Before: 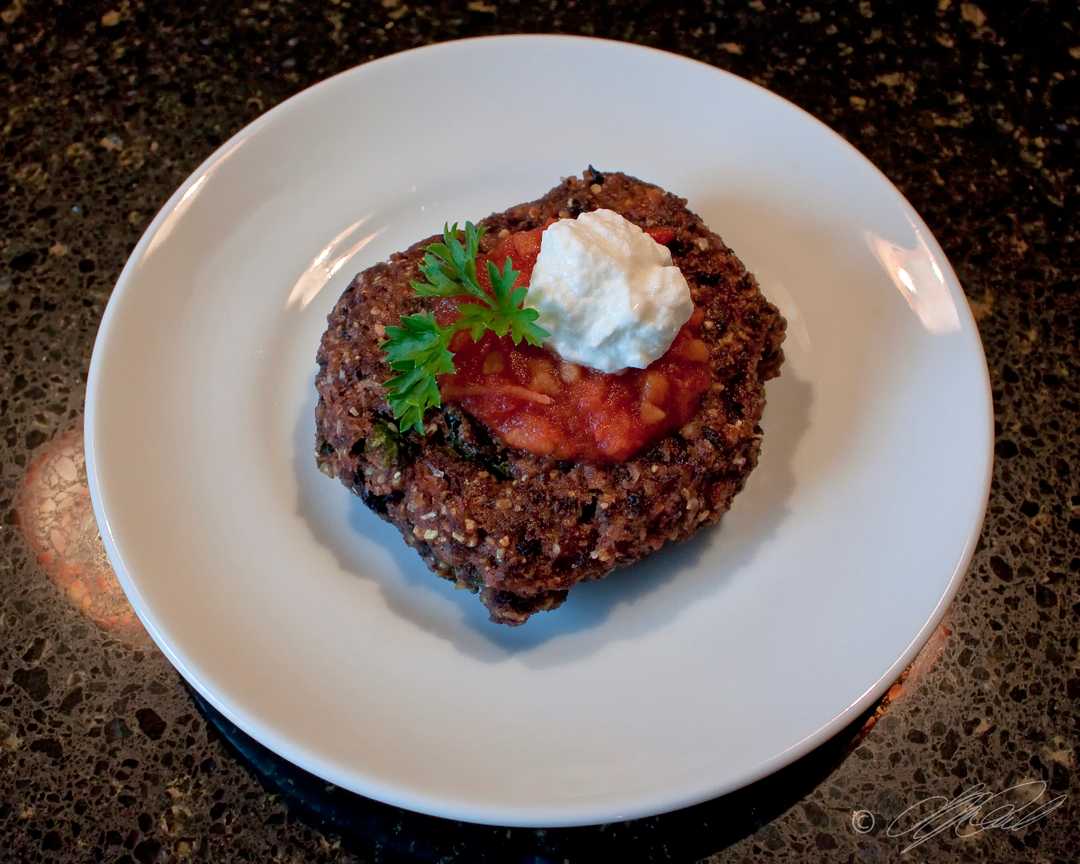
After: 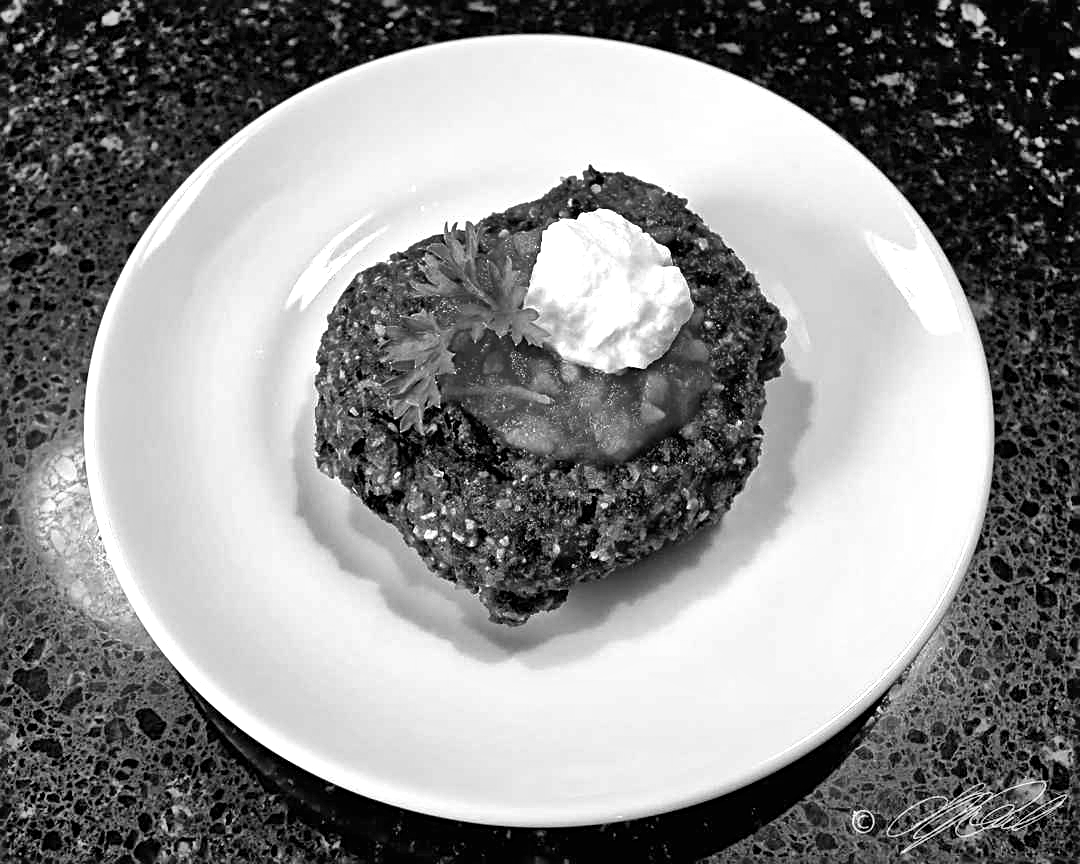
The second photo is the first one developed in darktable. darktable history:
color correction: highlights a* 4.02, highlights b* 4.98, shadows a* -7.55, shadows b* 4.98
shadows and highlights: shadows 60, soften with gaussian
monochrome: a 32, b 64, size 2.3
exposure: black level correction 0, exposure 0.953 EV, compensate exposure bias true, compensate highlight preservation false
sharpen: radius 2.767
